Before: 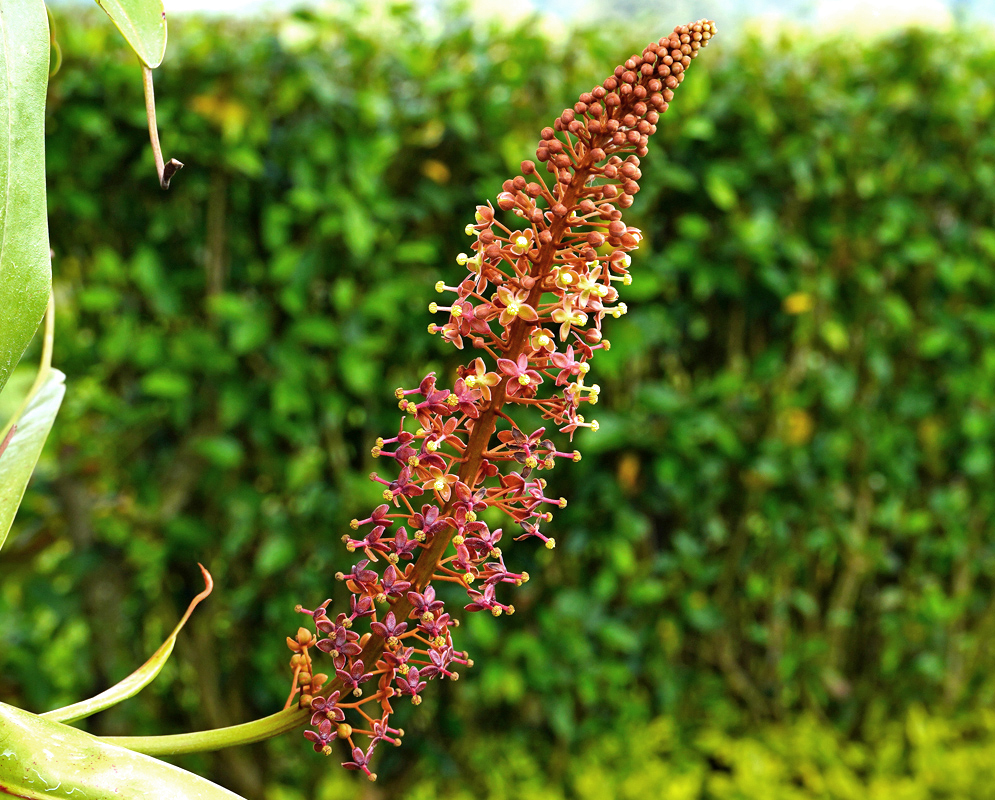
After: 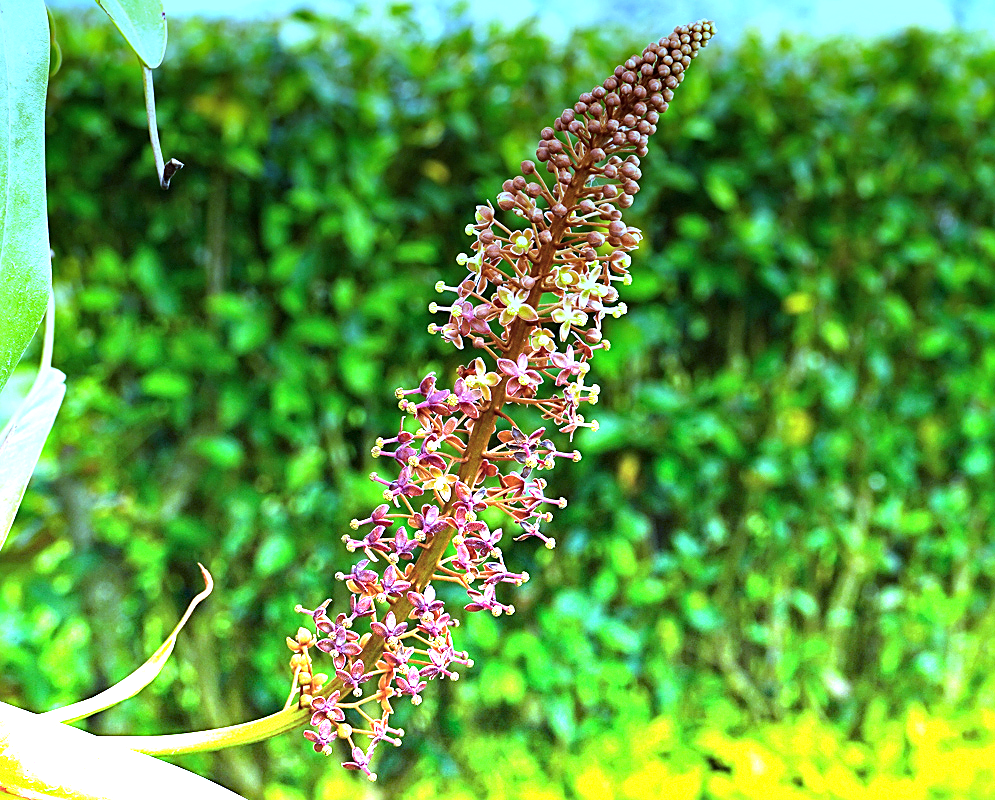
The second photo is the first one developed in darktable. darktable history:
graduated density: density -3.9 EV
sharpen: on, module defaults
white balance: red 0.766, blue 1.537
color correction: highlights a* -8, highlights b* 3.1
